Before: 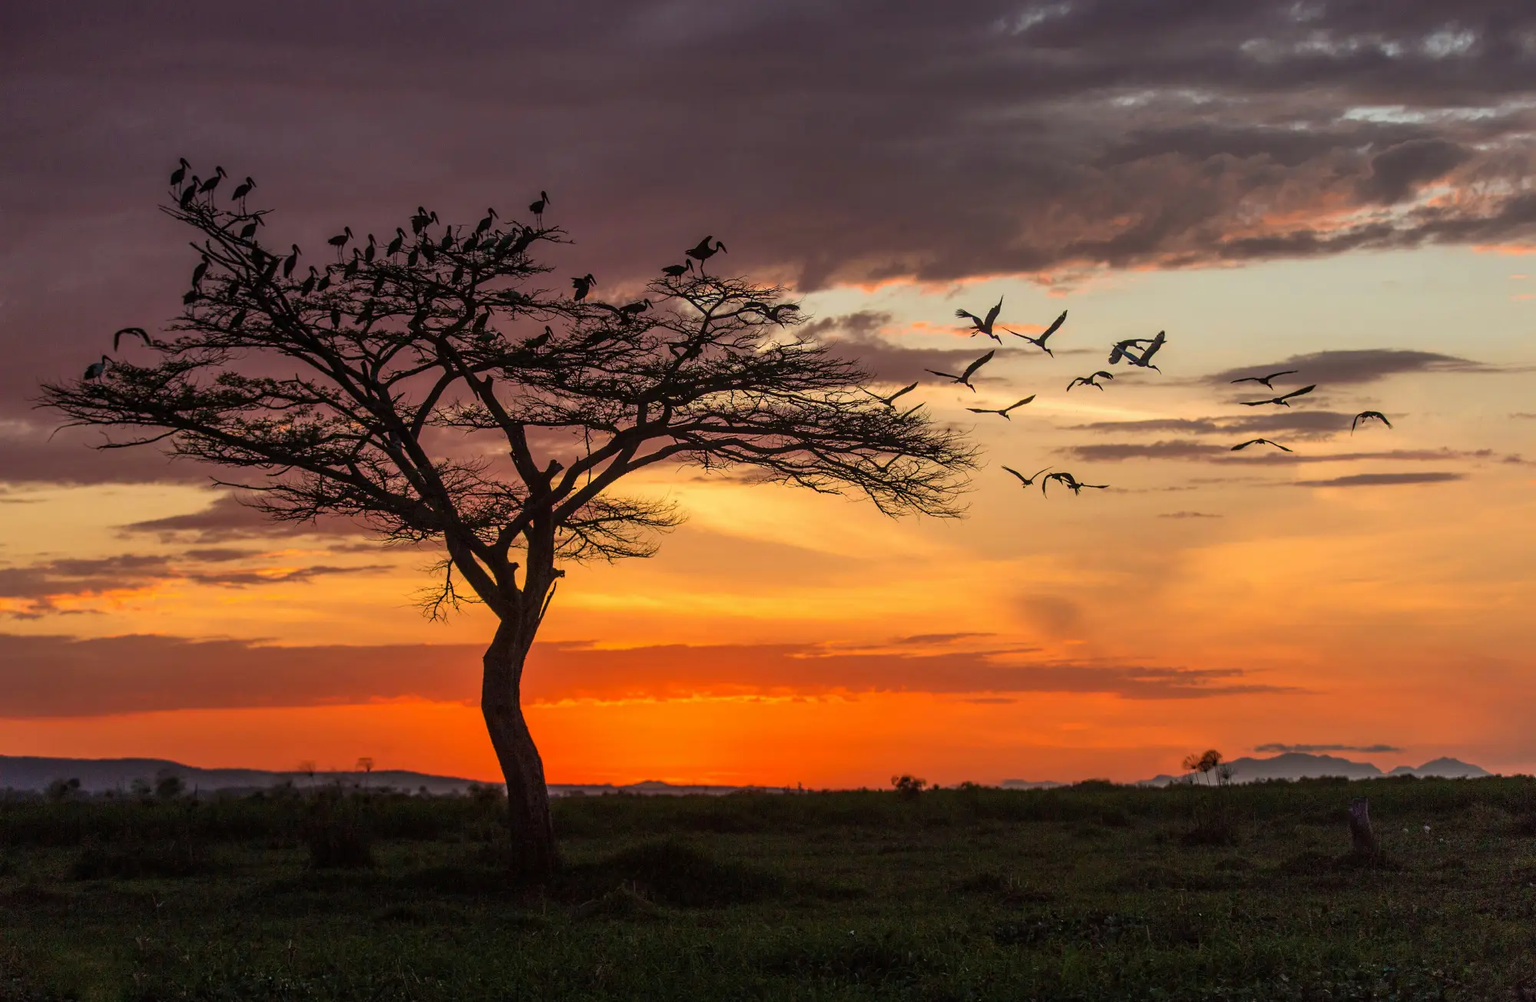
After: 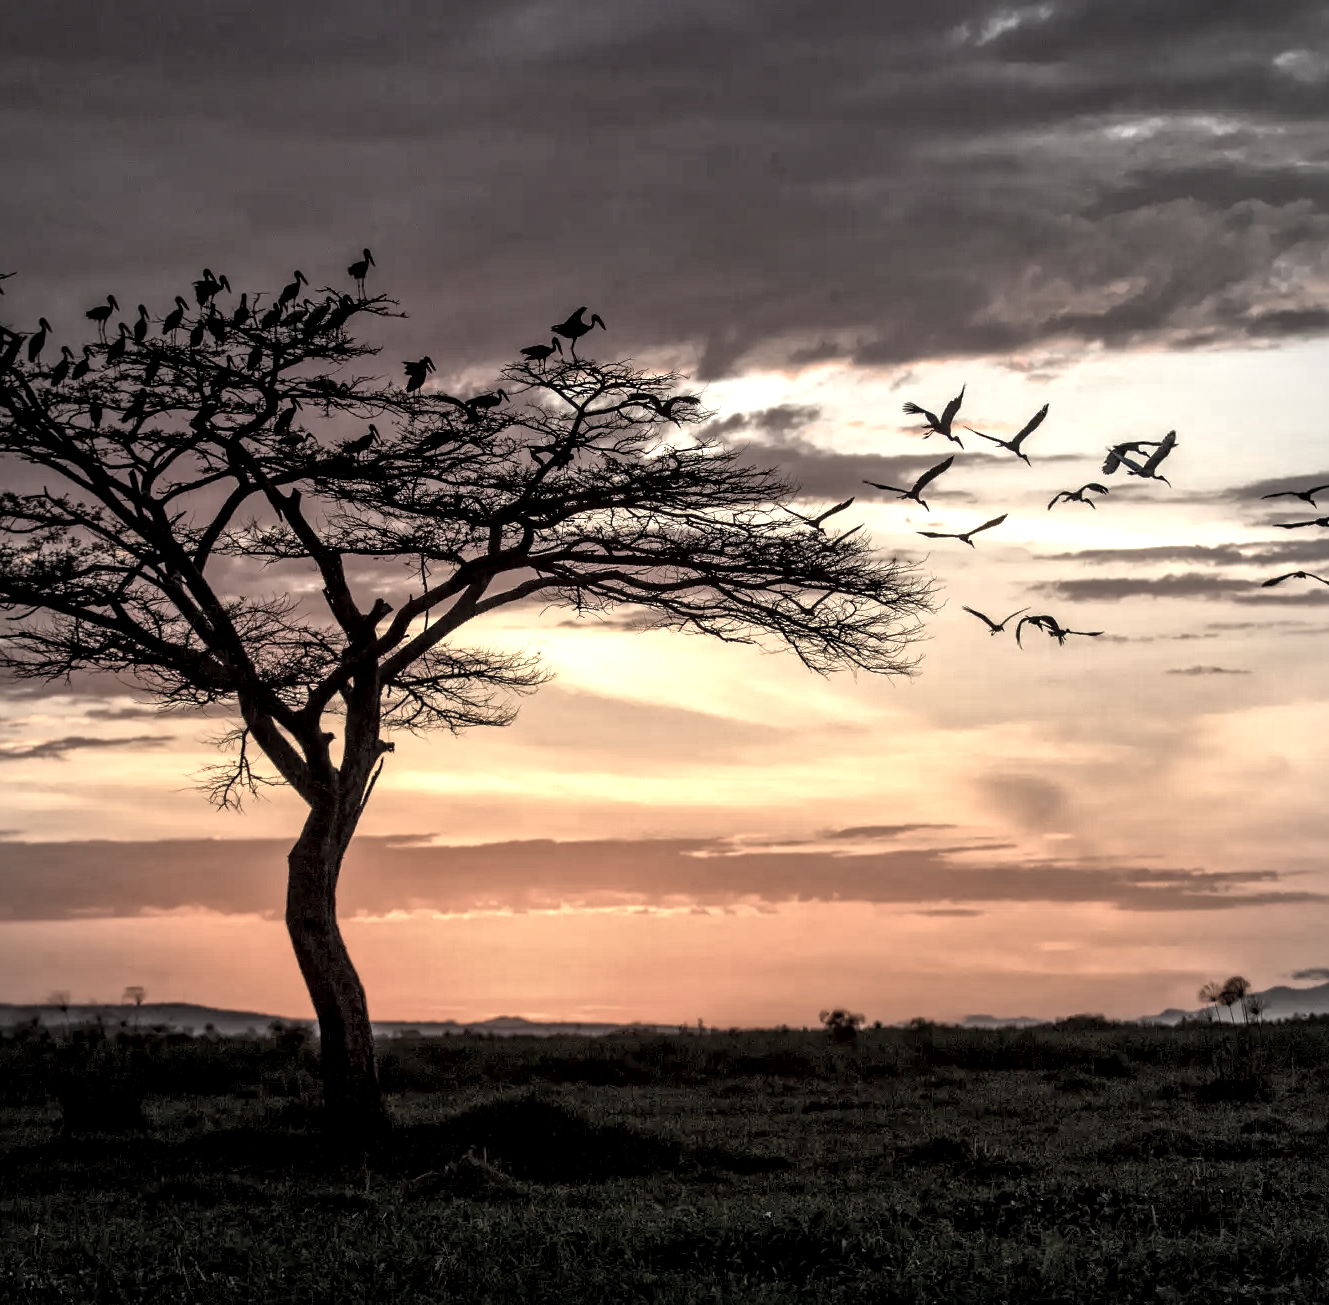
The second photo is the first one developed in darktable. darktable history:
color correction: highlights b* -0.016, saturation 0.326
vignetting: brightness -0.276
color balance rgb: global offset › luminance -0.482%, perceptual saturation grading › global saturation 0.957%, perceptual brilliance grading › global brilliance 24.982%
crop: left 17.06%, right 16.449%
local contrast: mode bilateral grid, contrast 20, coarseness 19, detail 163%, midtone range 0.2
